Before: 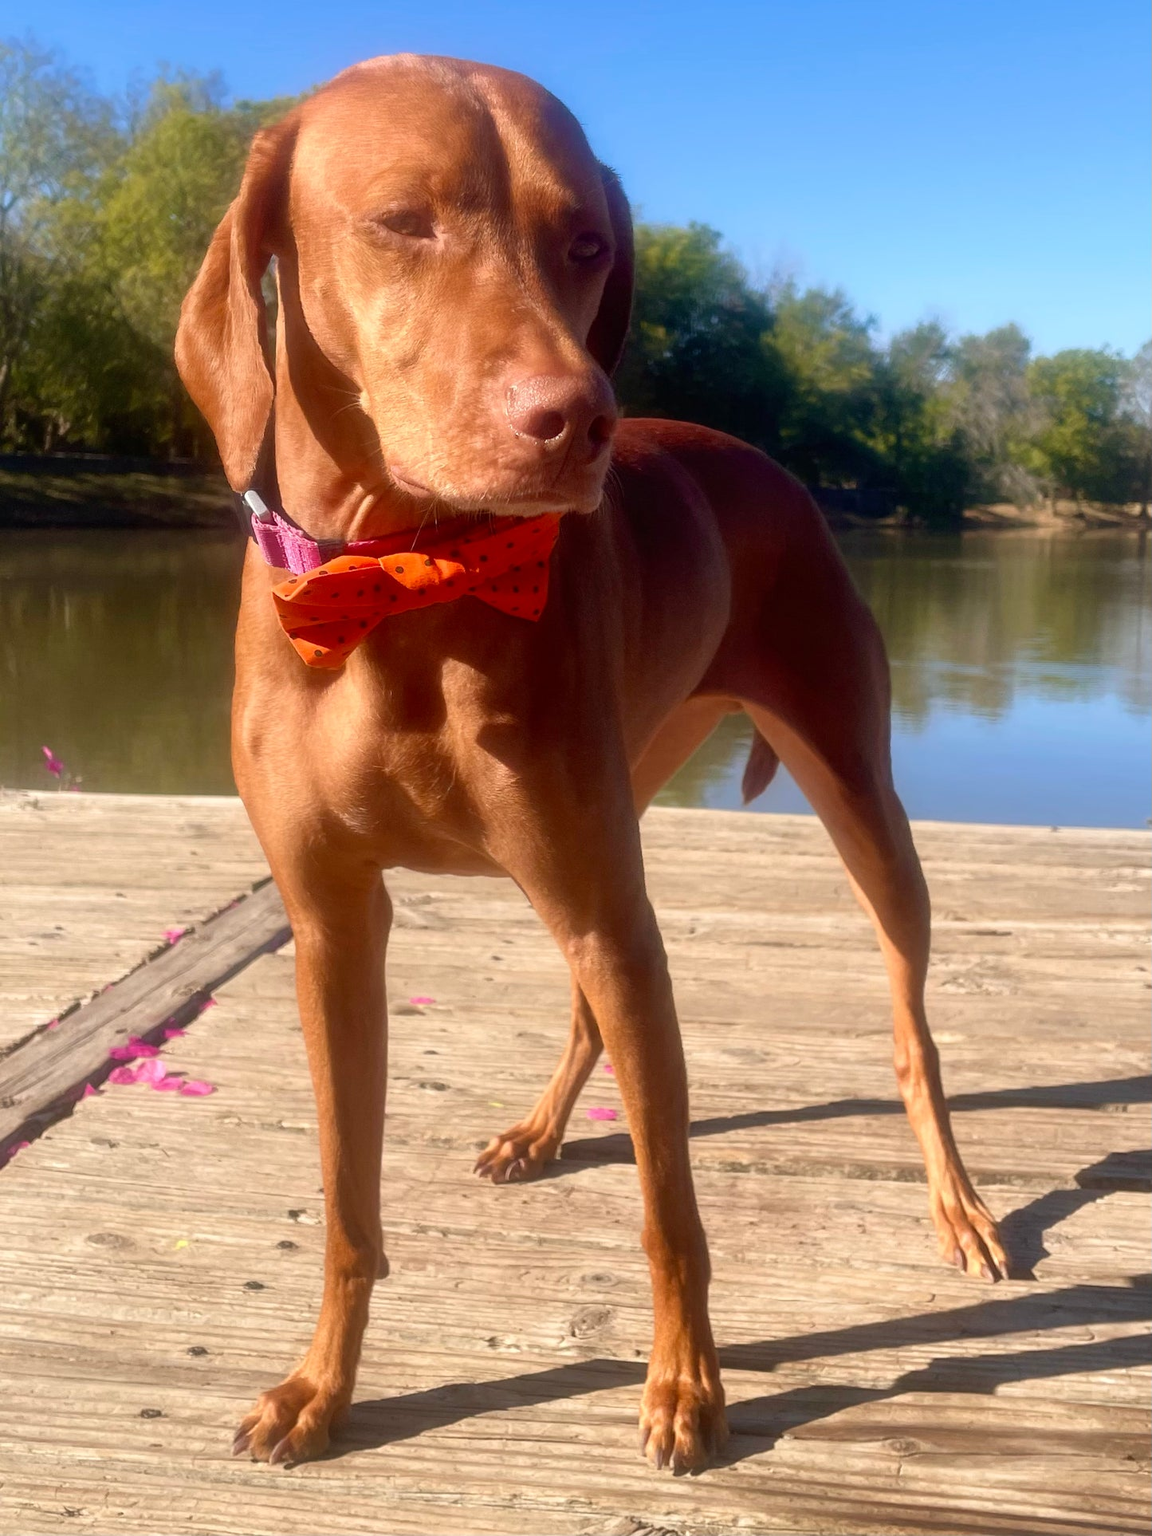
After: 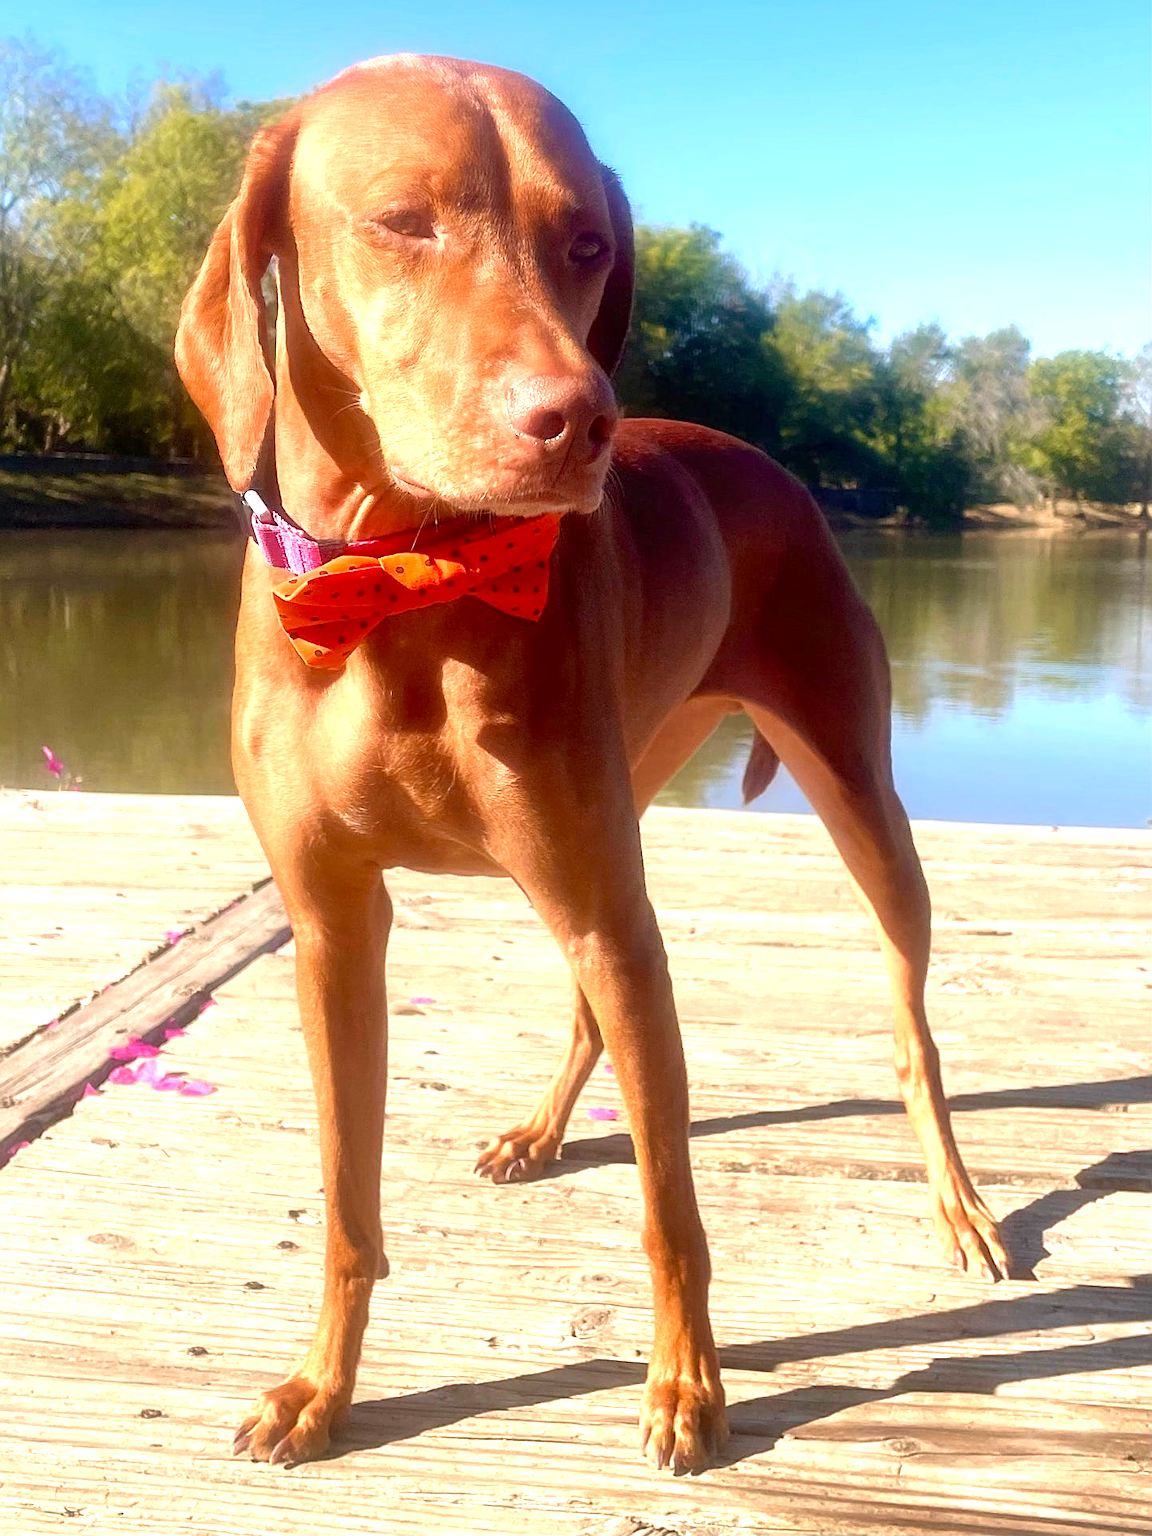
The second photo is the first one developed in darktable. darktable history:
sharpen: amount 0.478
exposure: black level correction 0.001, exposure 0.955 EV, compensate exposure bias true, compensate highlight preservation false
levels: levels [0, 0.498, 0.996]
